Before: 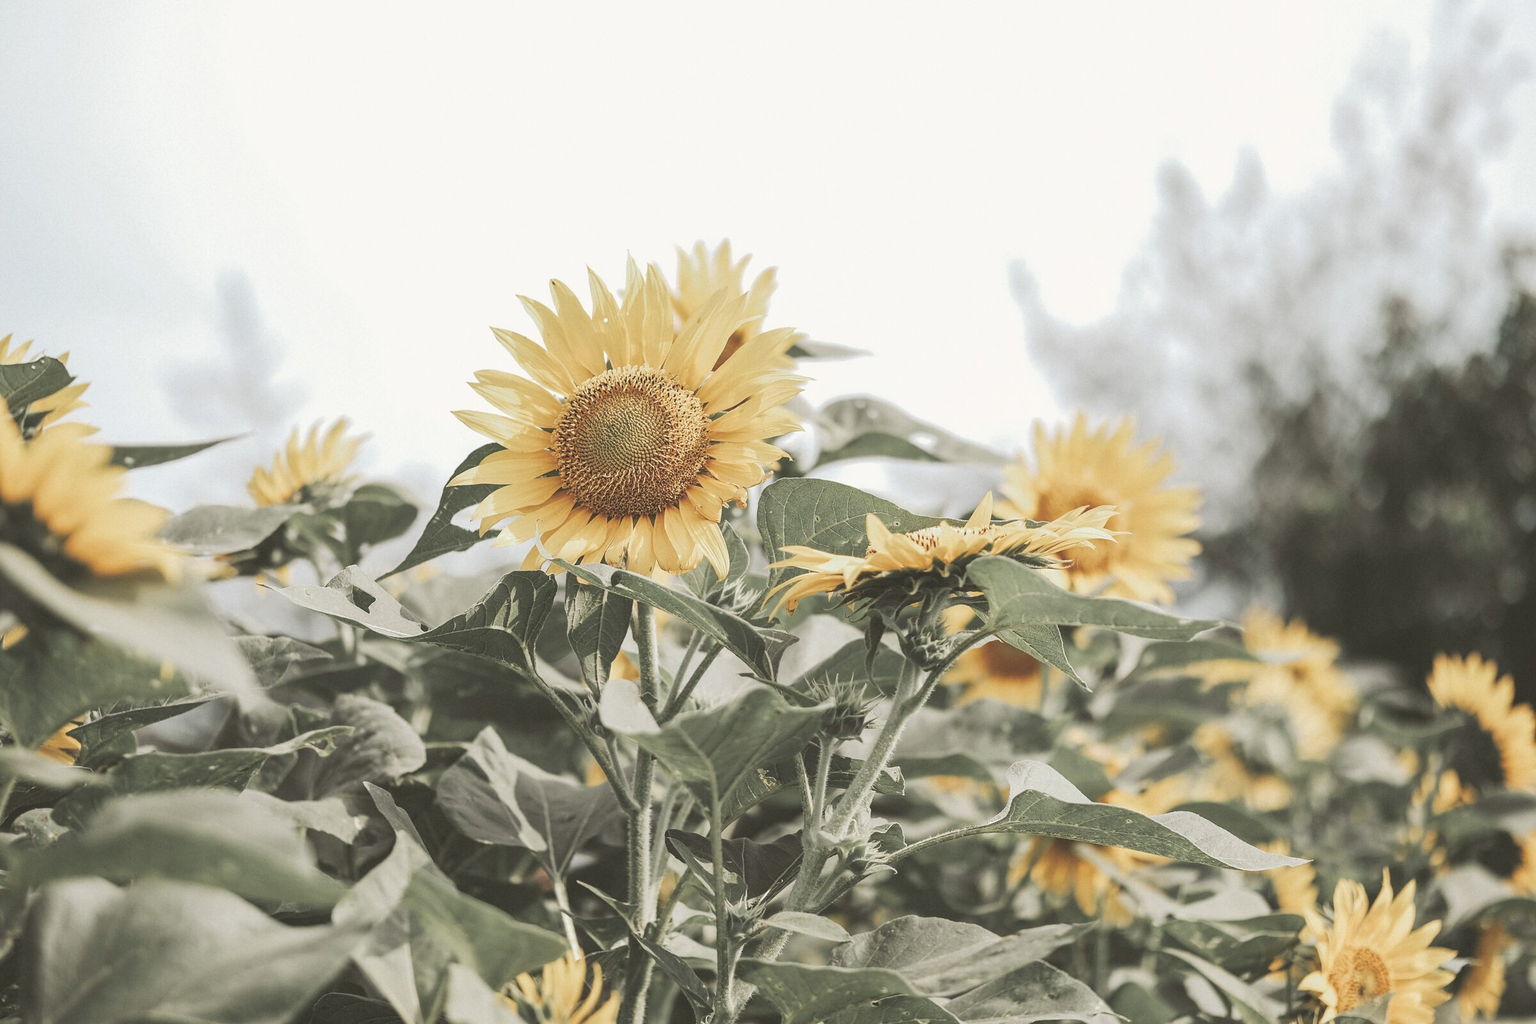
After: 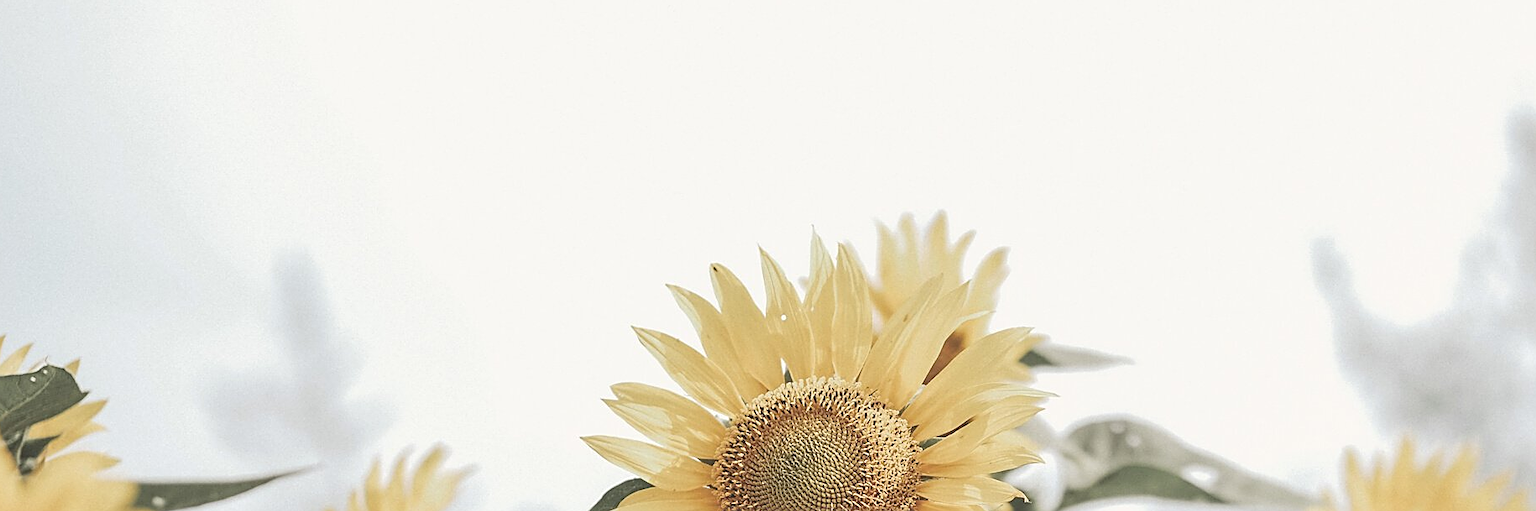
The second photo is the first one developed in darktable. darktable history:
crop: left 0.579%, top 7.627%, right 23.167%, bottom 54.275%
sharpen: on, module defaults
